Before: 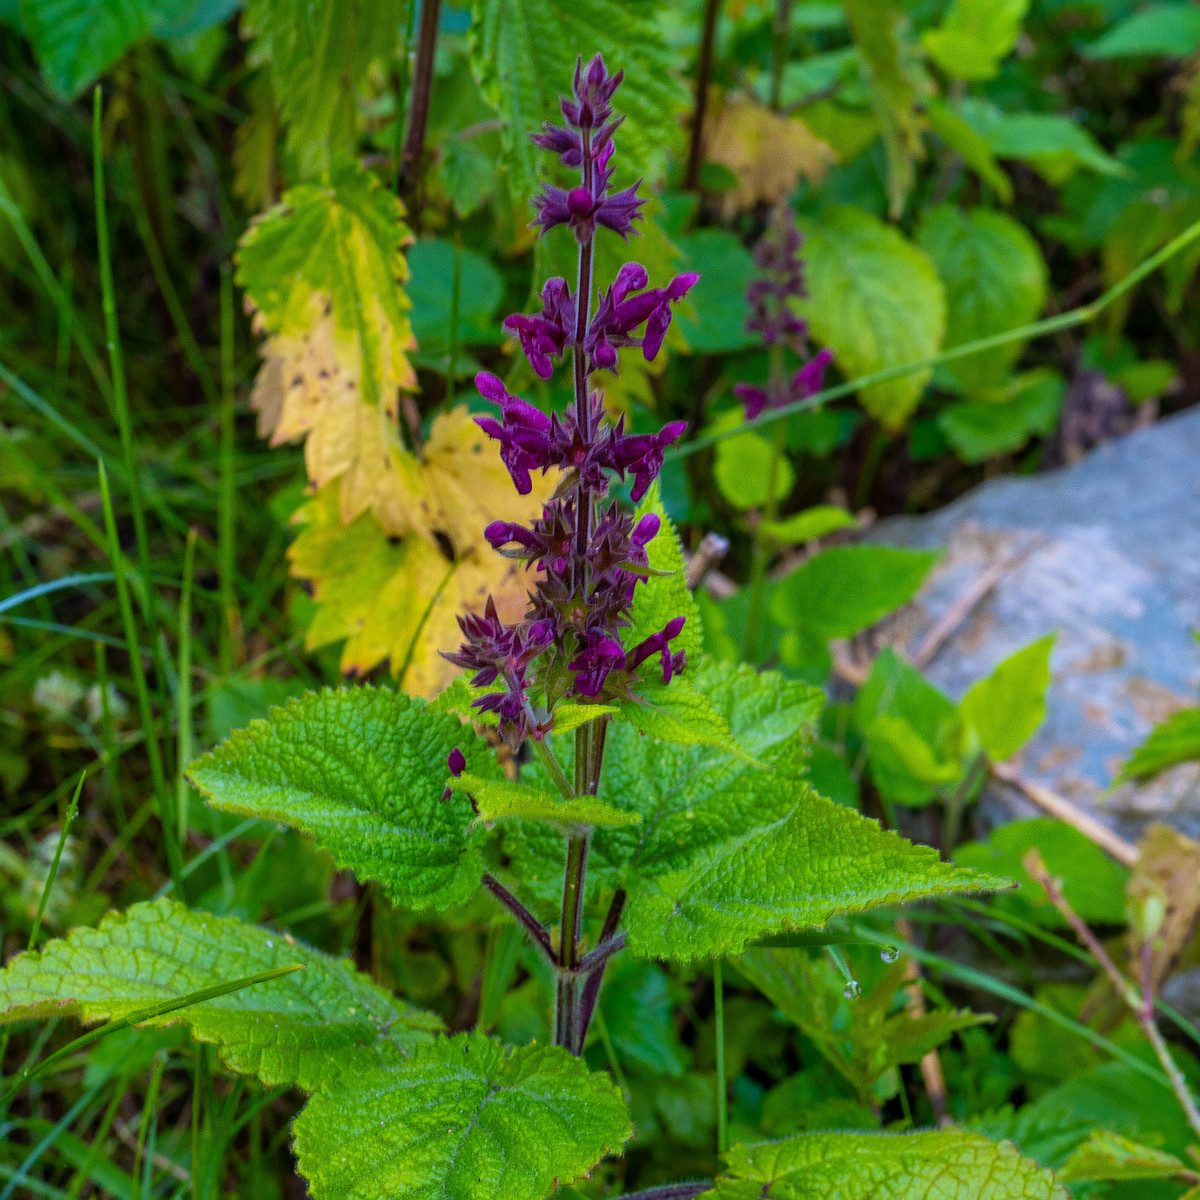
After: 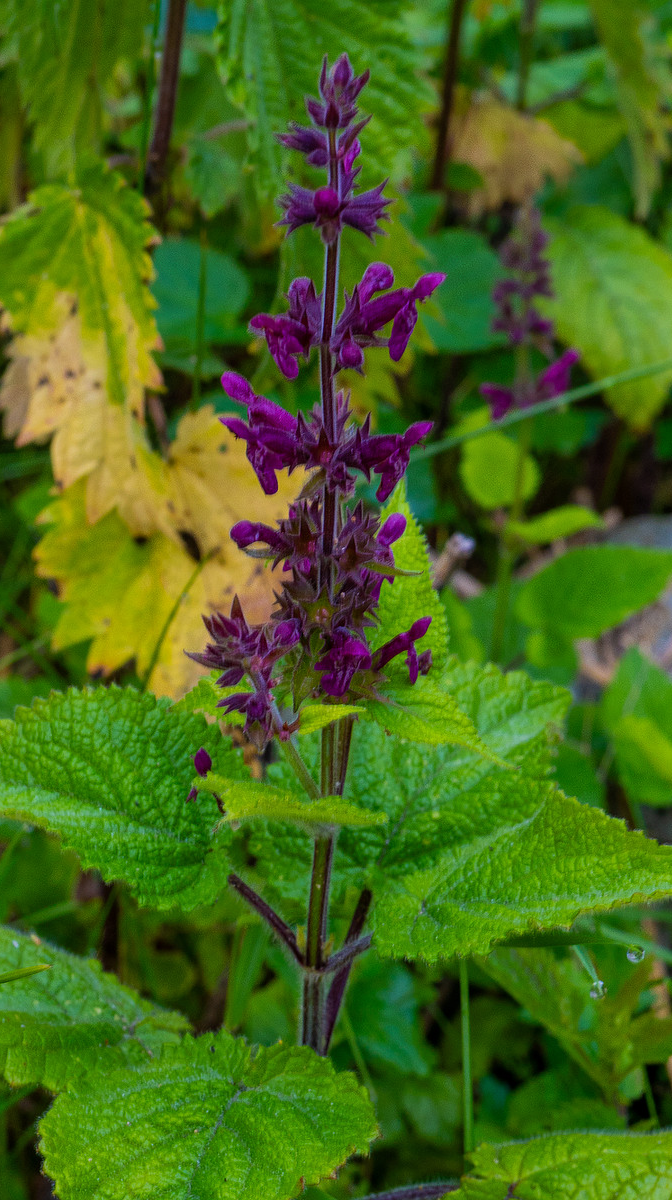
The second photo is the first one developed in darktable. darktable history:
crop: left 21.235%, right 22.7%
exposure: exposure -0.309 EV, compensate exposure bias true, compensate highlight preservation false
shadows and highlights: shadows 17.53, highlights -84.11, soften with gaussian
